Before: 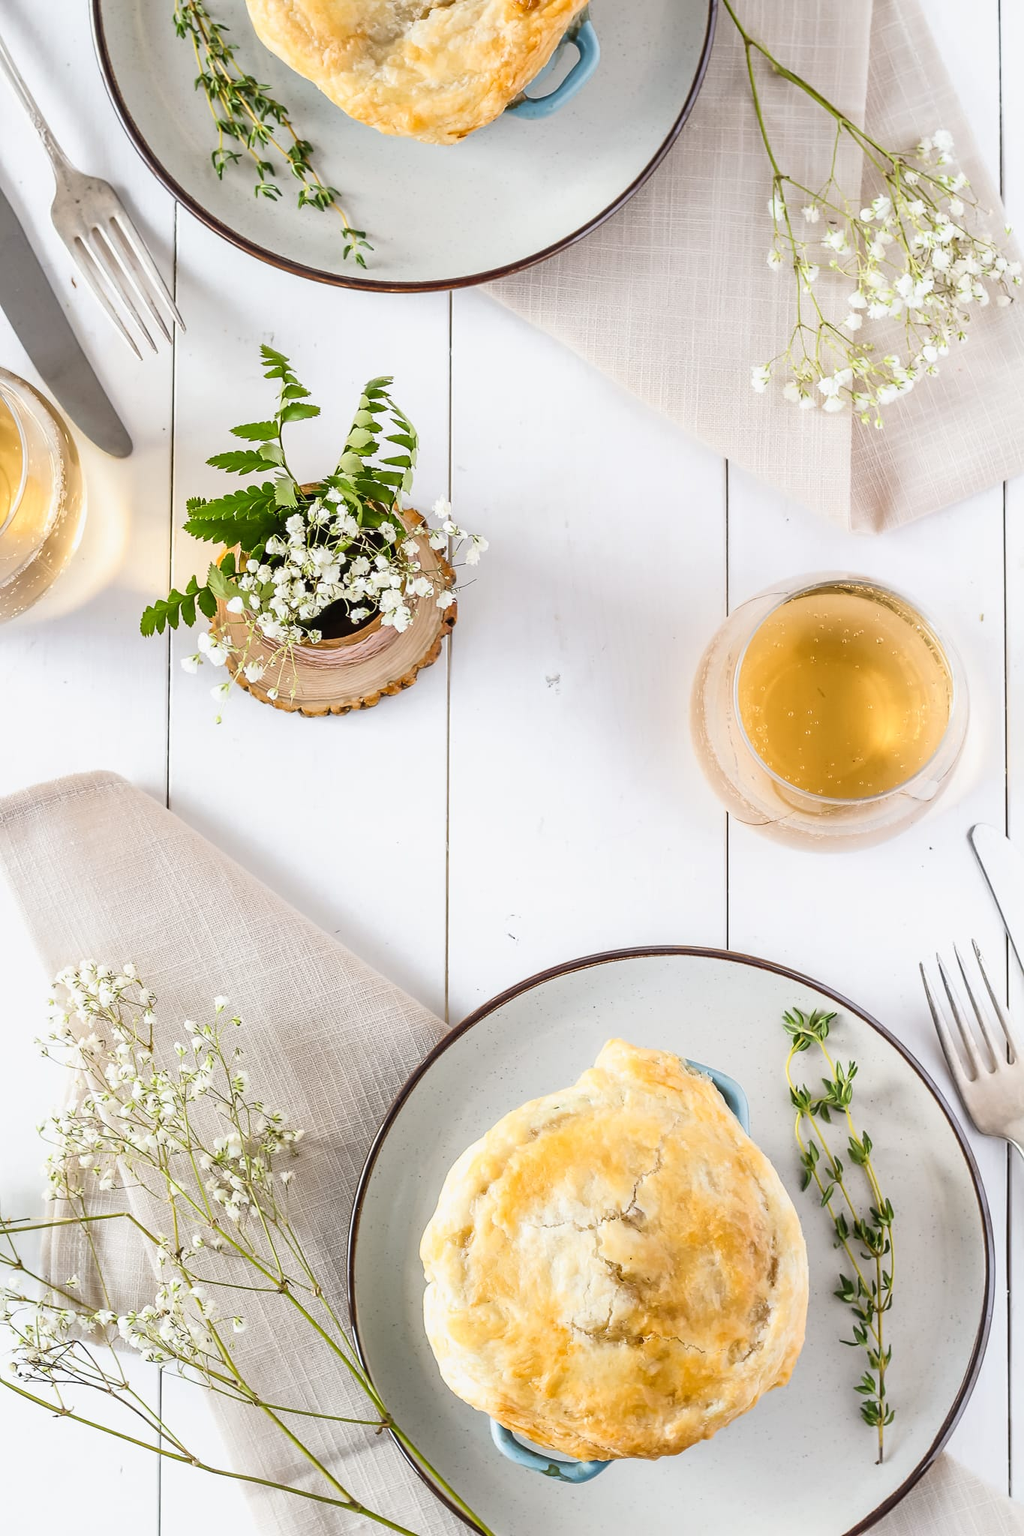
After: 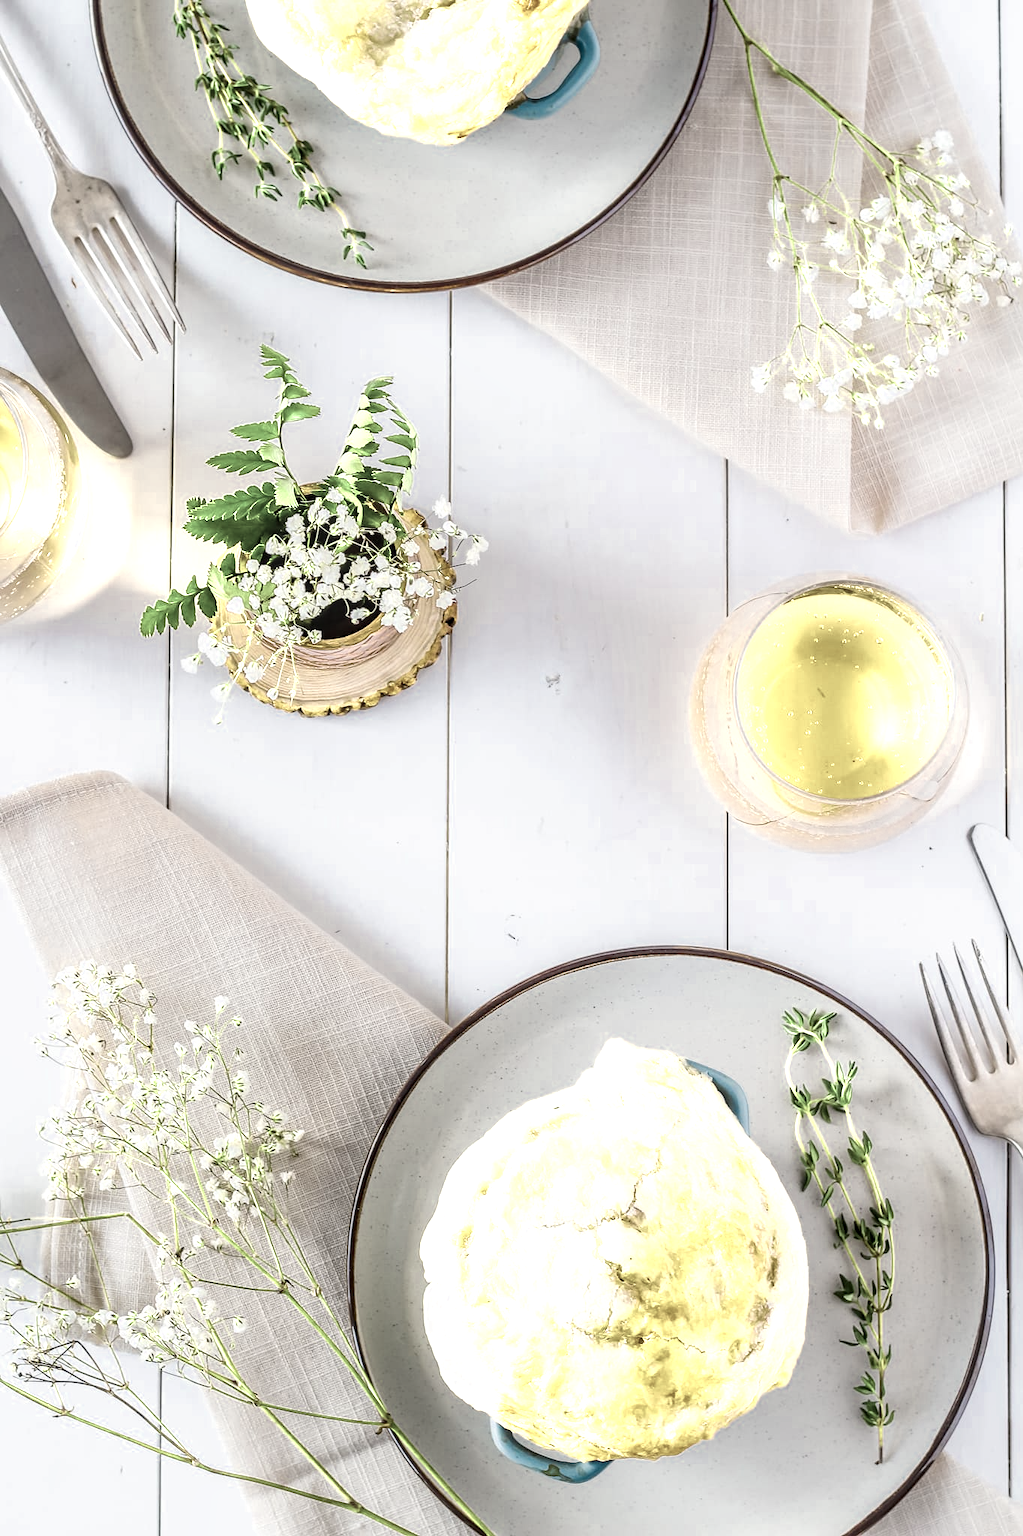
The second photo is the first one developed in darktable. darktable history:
local contrast: detail 130%
color balance rgb: linear chroma grading › global chroma 15%, perceptual saturation grading › global saturation 30%
color zones: curves: ch0 [(0.25, 0.667) (0.758, 0.368)]; ch1 [(0.215, 0.245) (0.761, 0.373)]; ch2 [(0.247, 0.554) (0.761, 0.436)]
